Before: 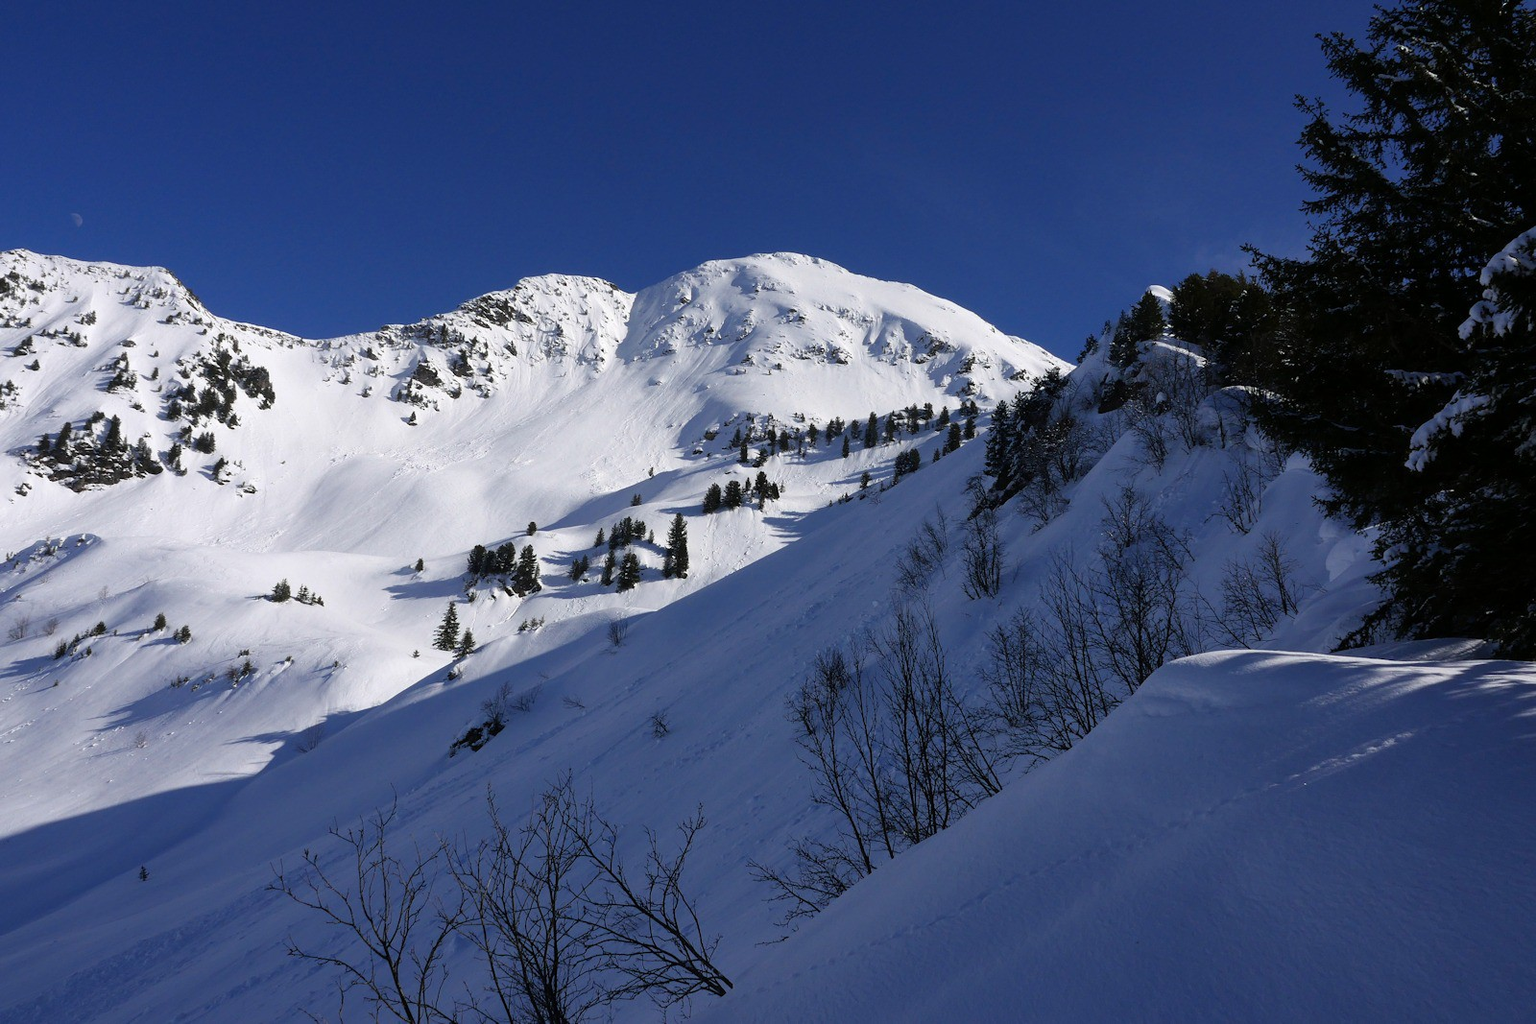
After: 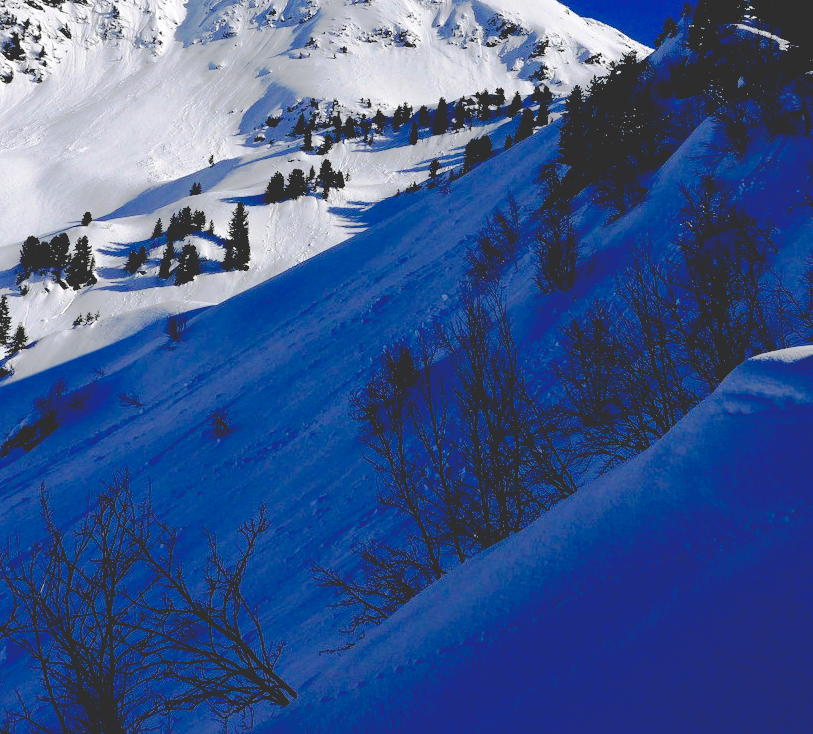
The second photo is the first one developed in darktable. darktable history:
crop and rotate: left 29.286%, top 31.132%, right 19.857%
base curve: curves: ch0 [(0.065, 0.026) (0.236, 0.358) (0.53, 0.546) (0.777, 0.841) (0.924, 0.992)], preserve colors none
